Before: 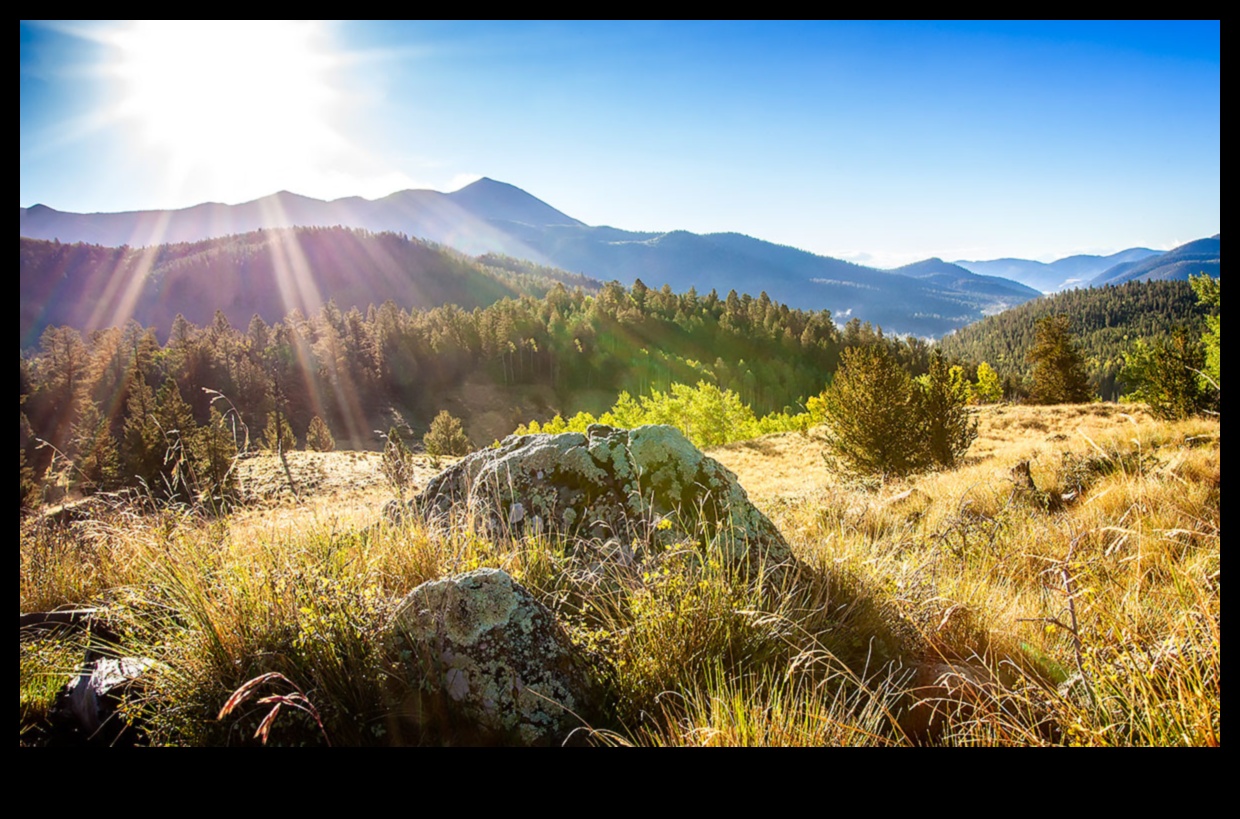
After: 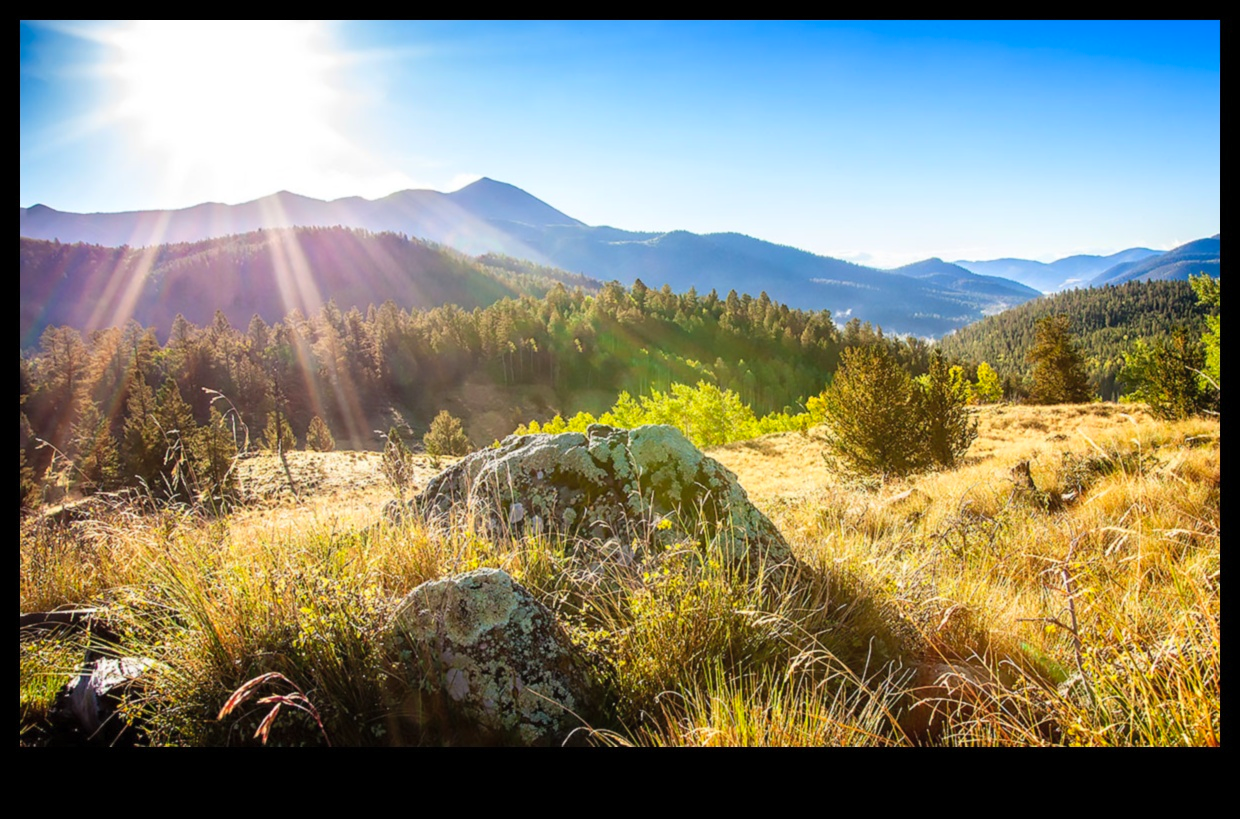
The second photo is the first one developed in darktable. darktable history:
contrast brightness saturation: contrast 0.026, brightness 0.067, saturation 0.121
